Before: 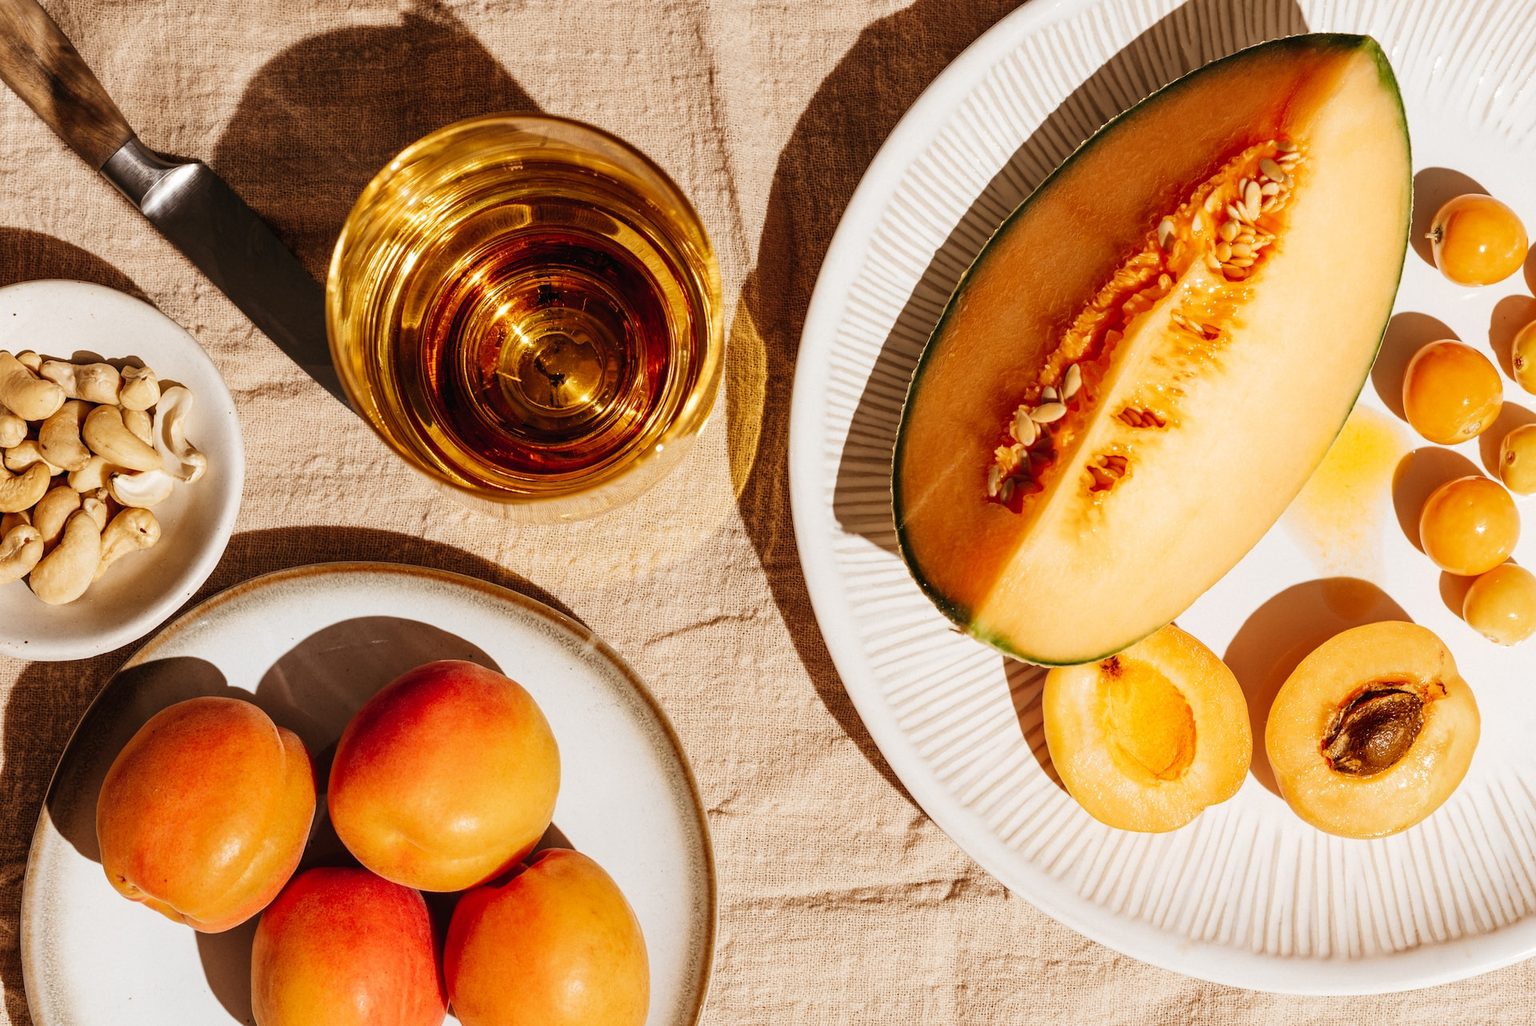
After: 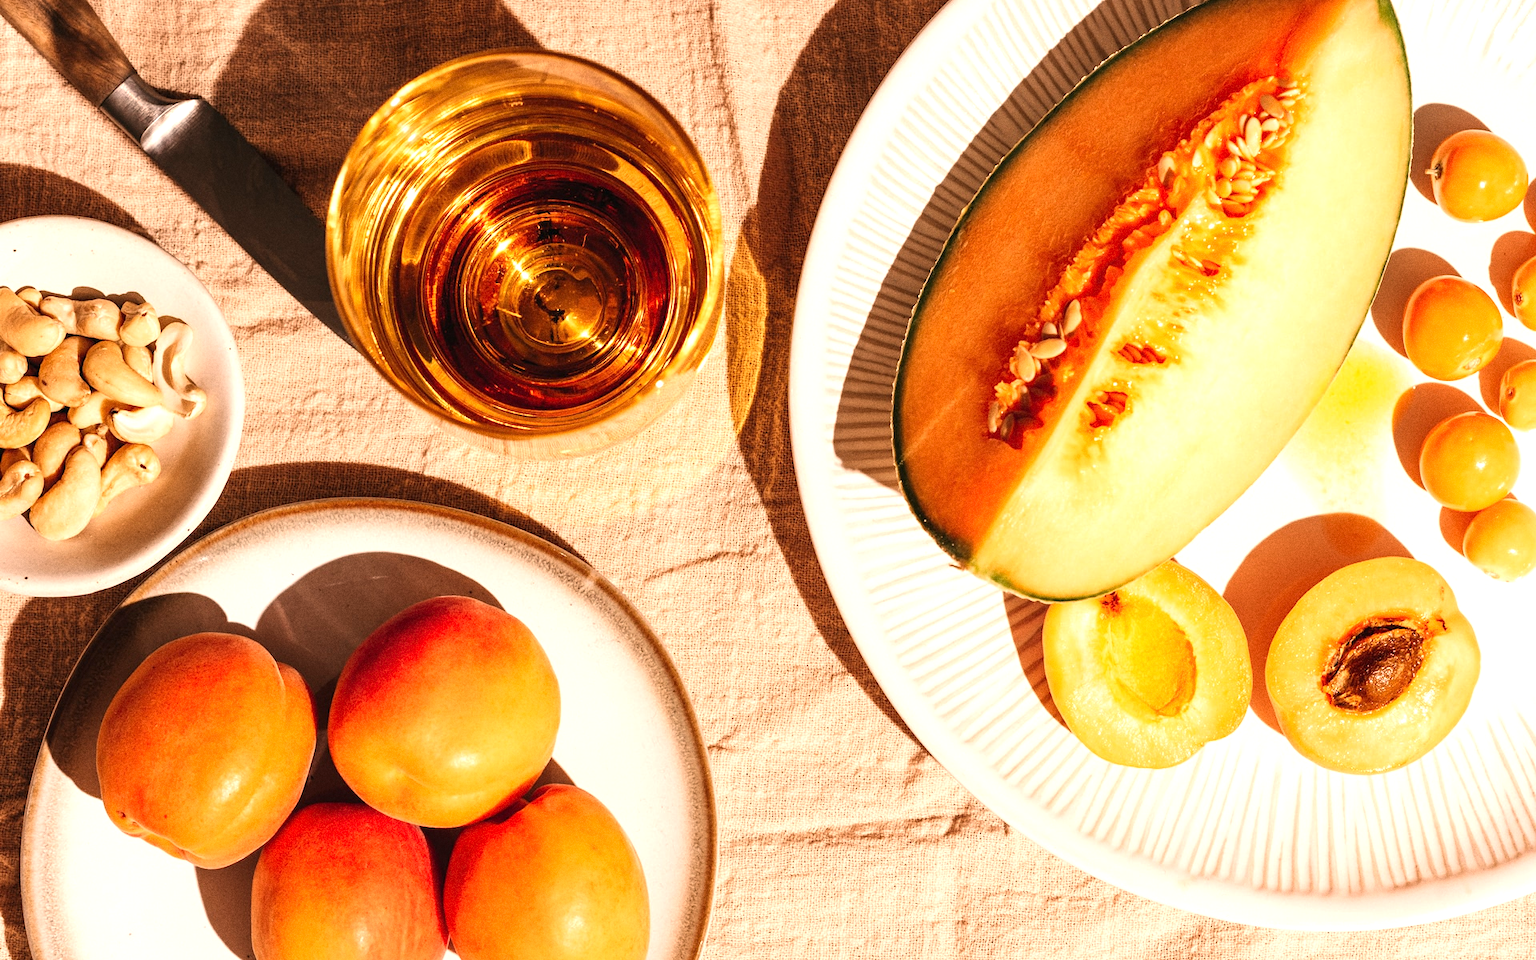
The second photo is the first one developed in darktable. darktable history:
exposure: black level correction 0, exposure 0.5 EV, compensate exposure bias true, compensate highlight preservation false
crop and rotate: top 6.25%
white balance: red 1.127, blue 0.943
grain: on, module defaults
